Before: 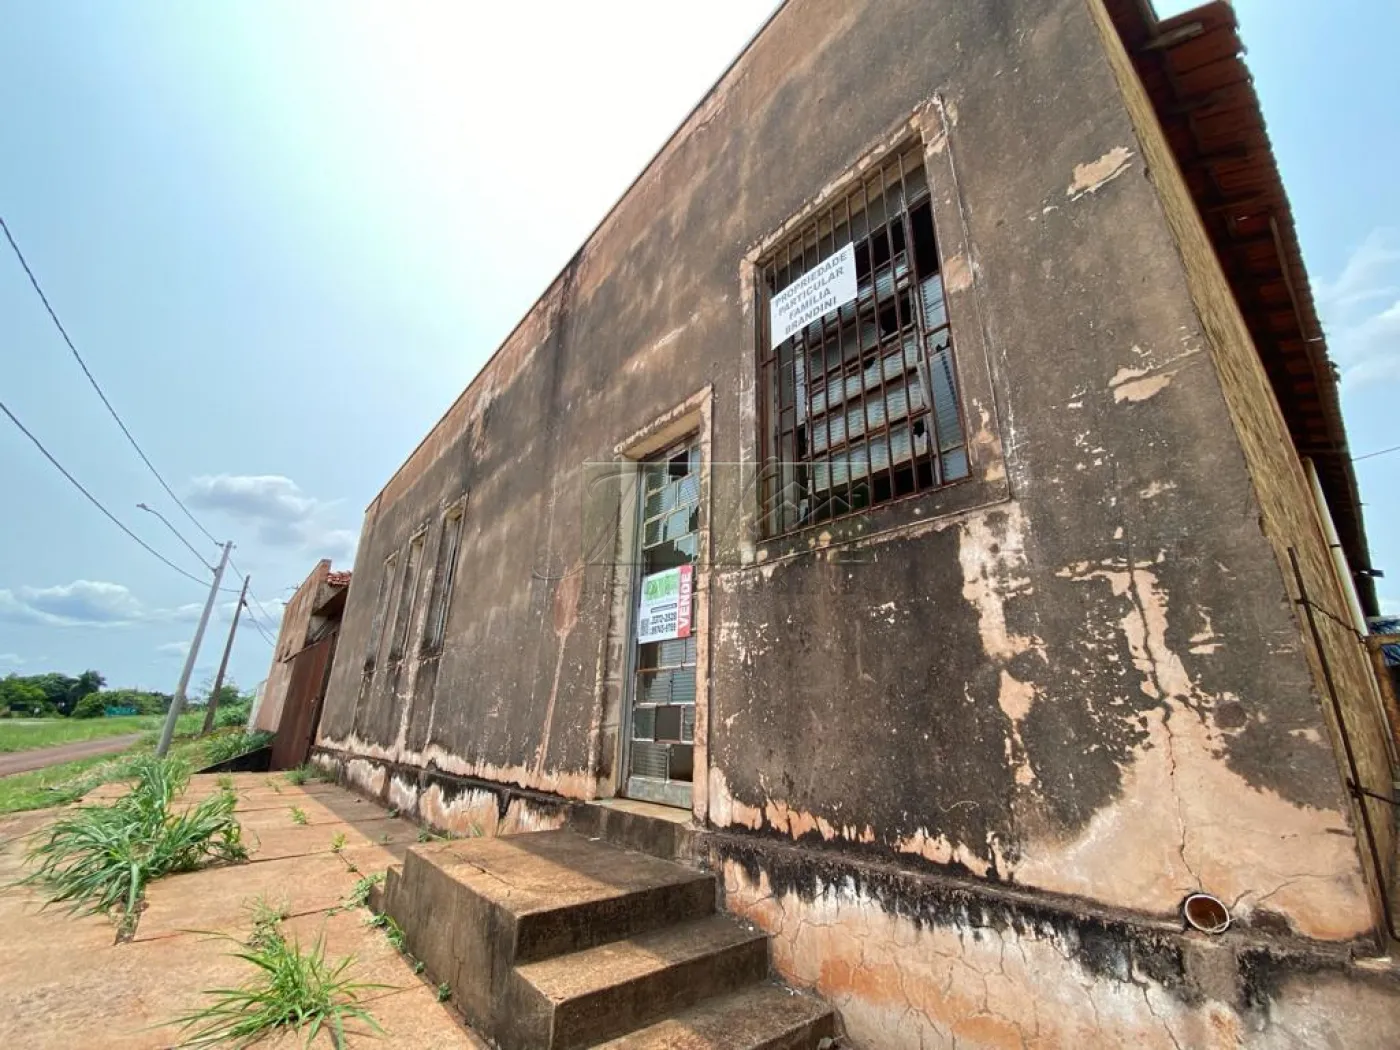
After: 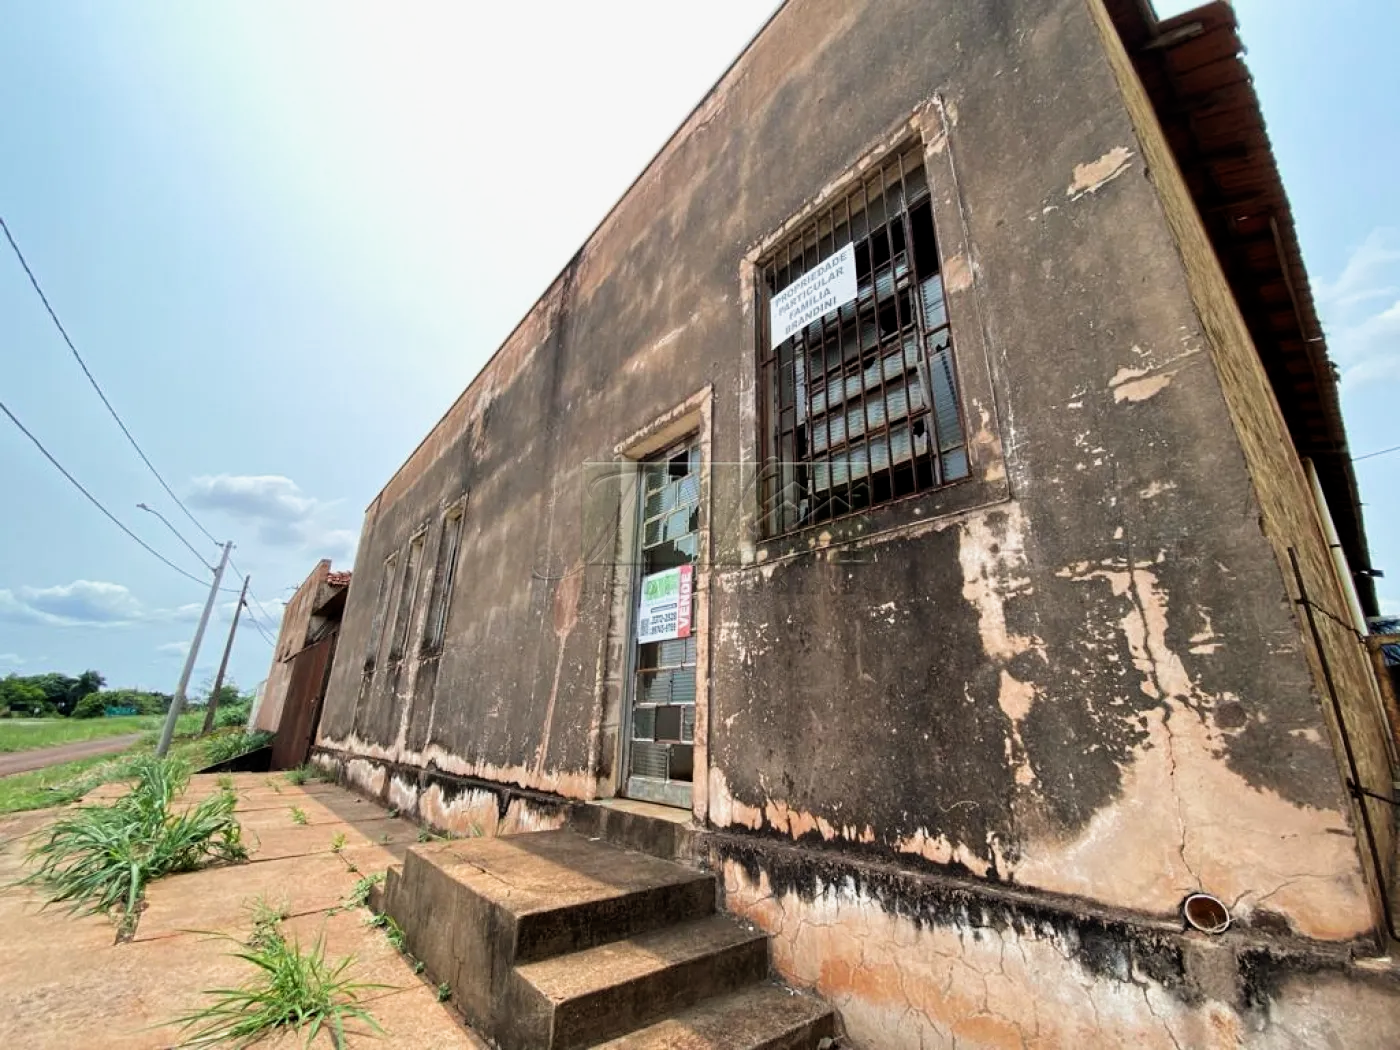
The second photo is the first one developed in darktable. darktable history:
filmic rgb: black relative exposure -12.8 EV, white relative exposure 2.8 EV, threshold 3 EV, target black luminance 0%, hardness 8.54, latitude 70.41%, contrast 1.133, shadows ↔ highlights balance -0.395%, color science v4 (2020), enable highlight reconstruction true
